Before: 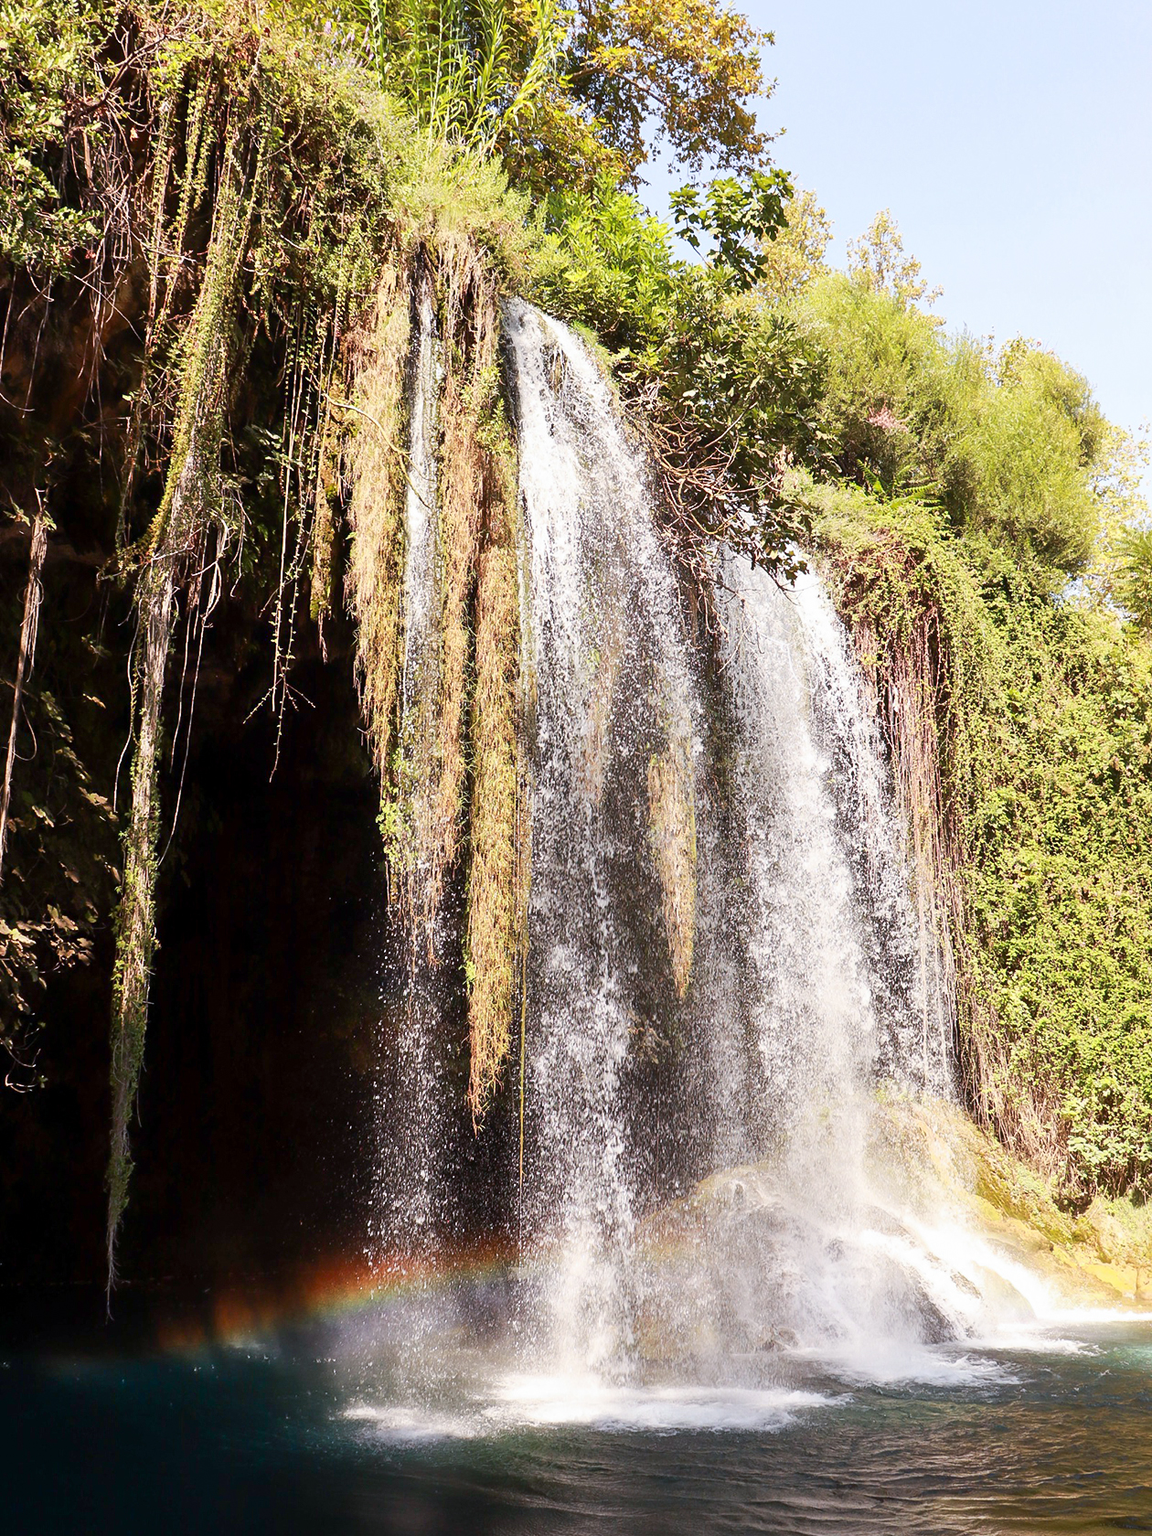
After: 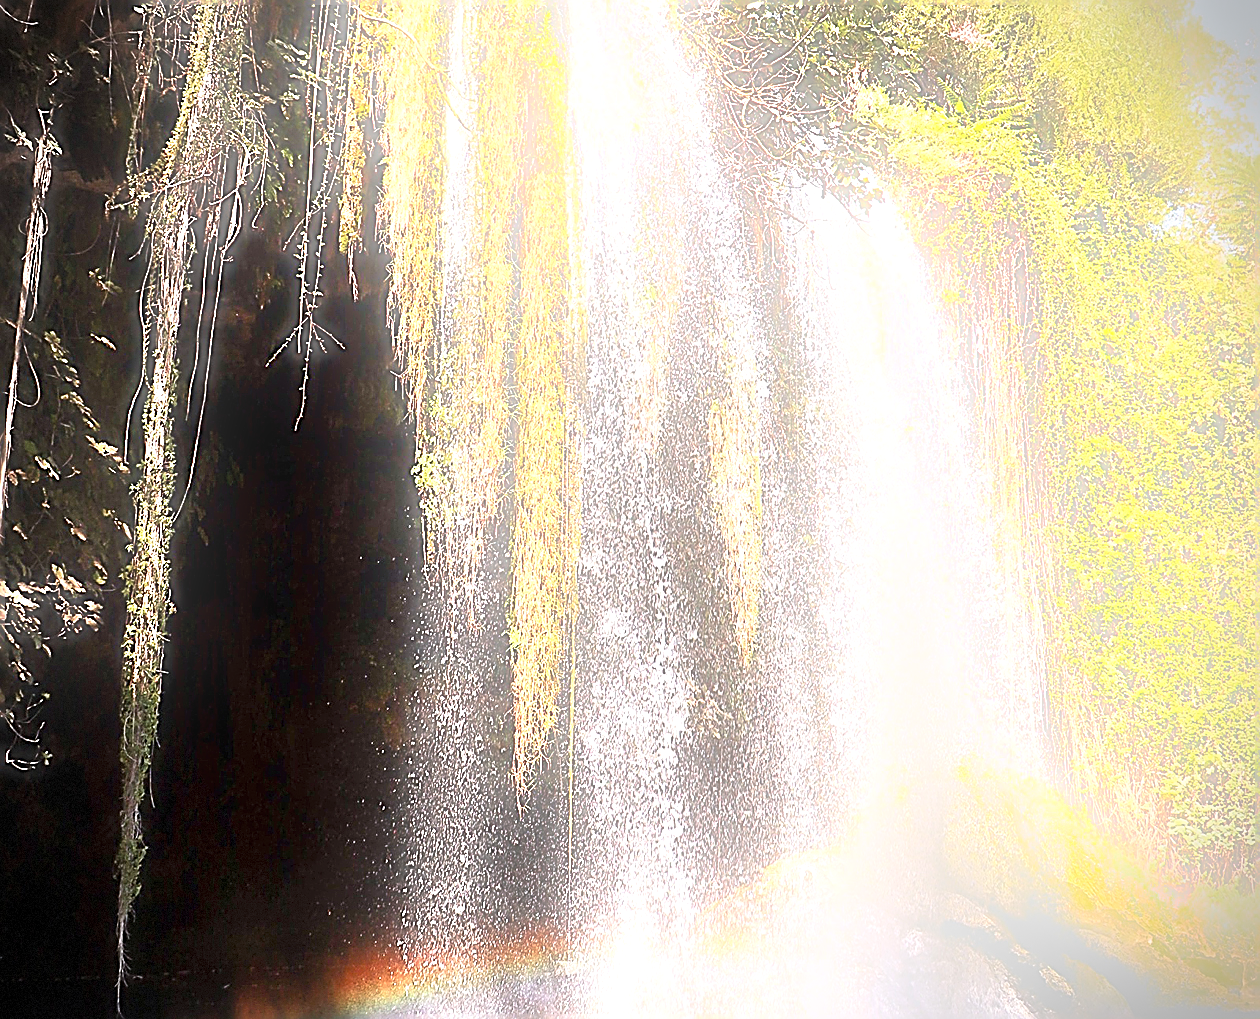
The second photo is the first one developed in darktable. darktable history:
exposure: black level correction 0, exposure 1.2 EV, compensate highlight preservation false
sharpen: amount 2
crop and rotate: top 25.357%, bottom 13.942%
vignetting: dithering 8-bit output, unbound false
color zones: curves: ch2 [(0, 0.5) (0.143, 0.5) (0.286, 0.489) (0.415, 0.421) (0.571, 0.5) (0.714, 0.5) (0.857, 0.5) (1, 0.5)]
haze removal: strength -0.09, distance 0.358, compatibility mode true, adaptive false
bloom: size 13.65%, threshold 98.39%, strength 4.82%
